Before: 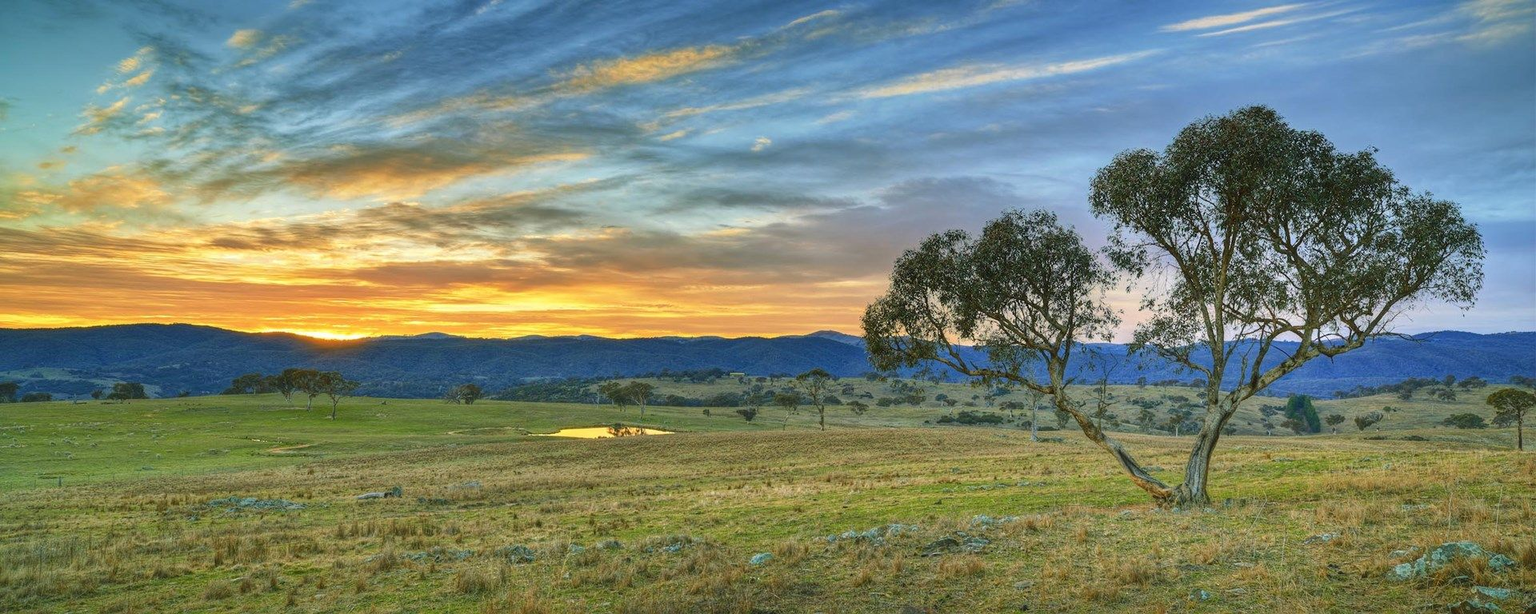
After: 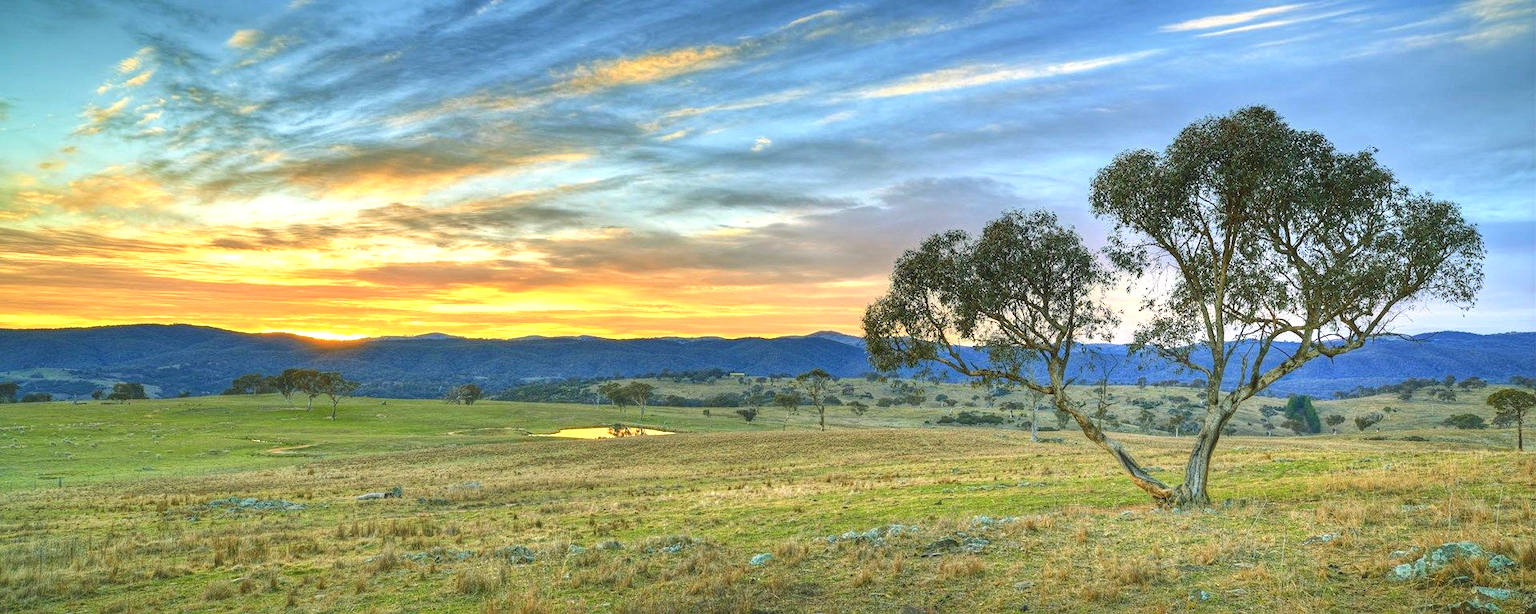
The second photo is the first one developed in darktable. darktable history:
exposure: exposure 0.661 EV, compensate highlight preservation false
